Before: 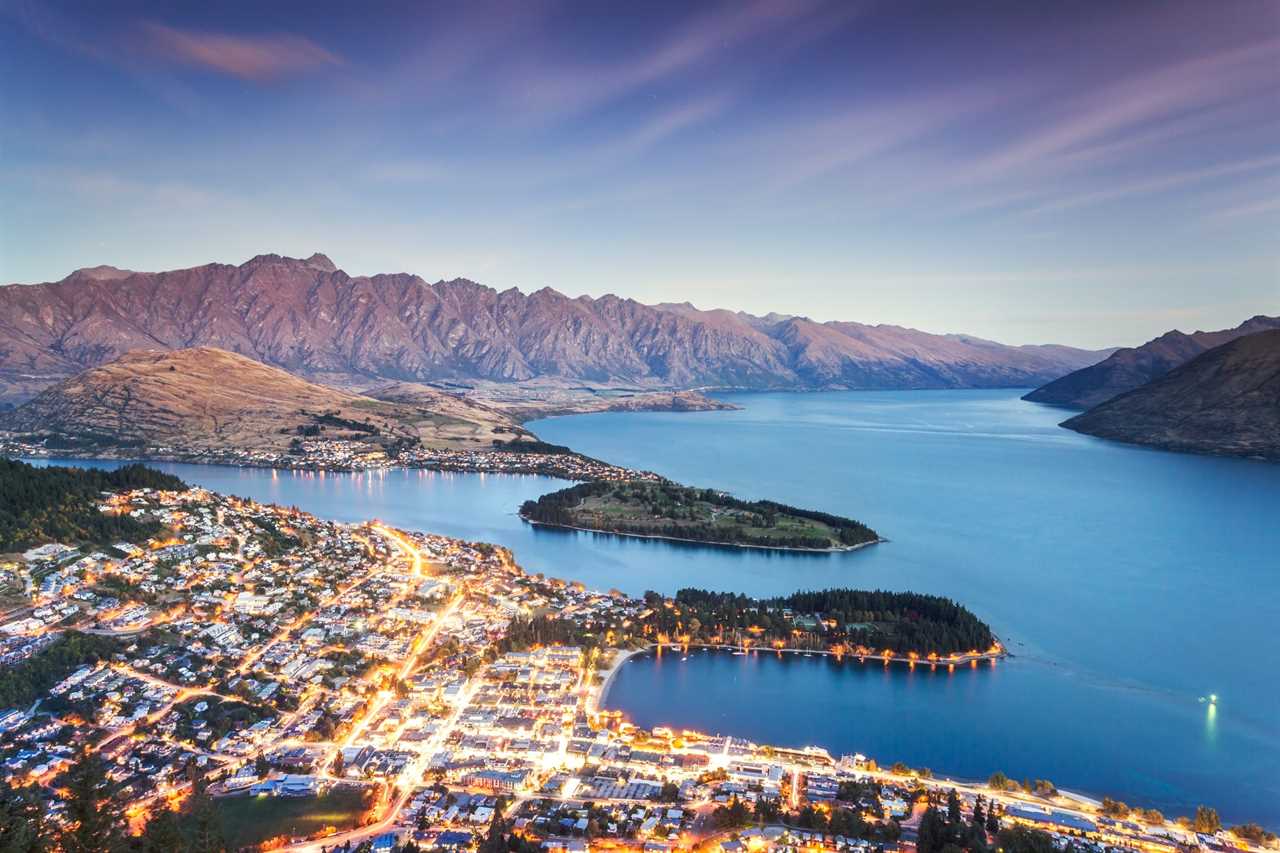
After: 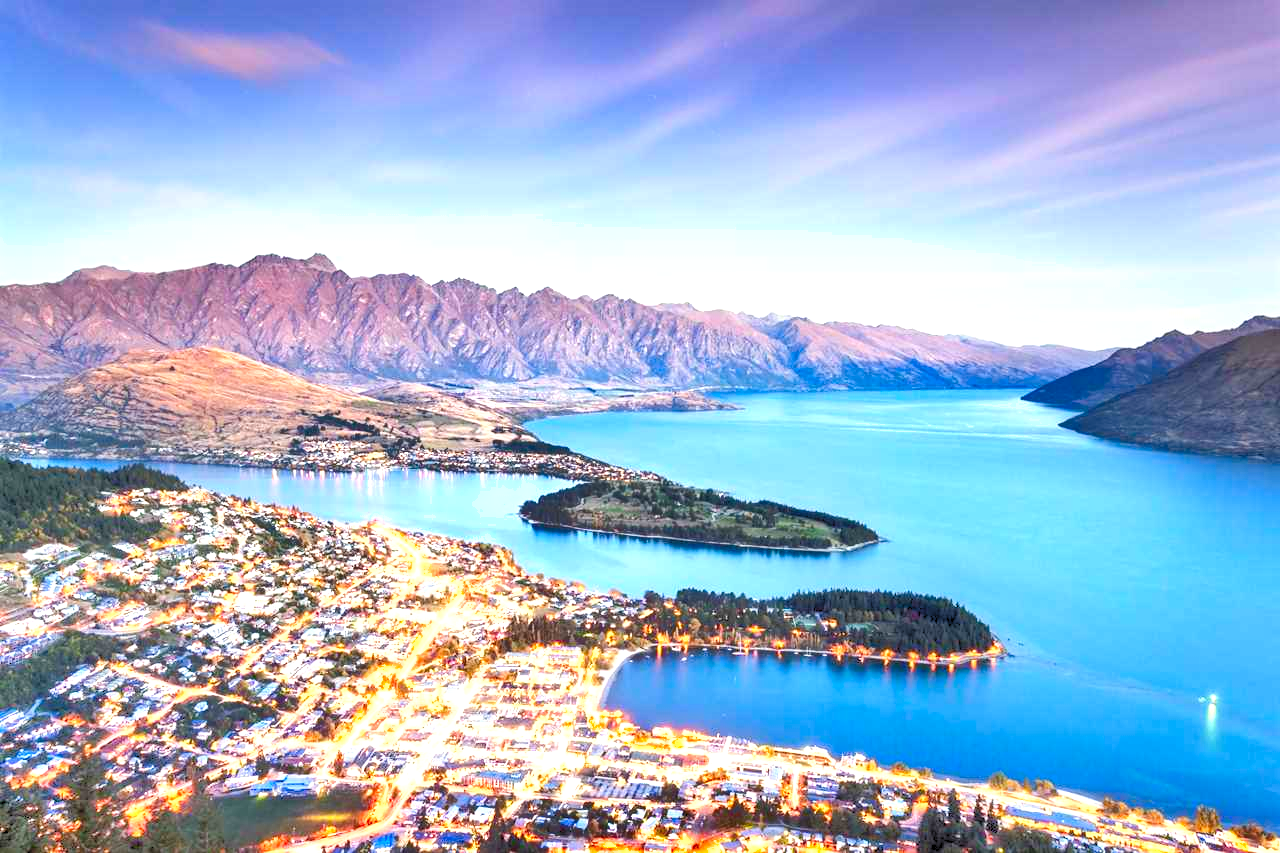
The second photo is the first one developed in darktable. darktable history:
shadows and highlights: soften with gaussian
tone equalizer: edges refinement/feathering 500, mask exposure compensation -1.57 EV, preserve details no
exposure: black level correction 0, exposure 0.953 EV, compensate exposure bias true, compensate highlight preservation false
levels: levels [0.093, 0.434, 0.988]
